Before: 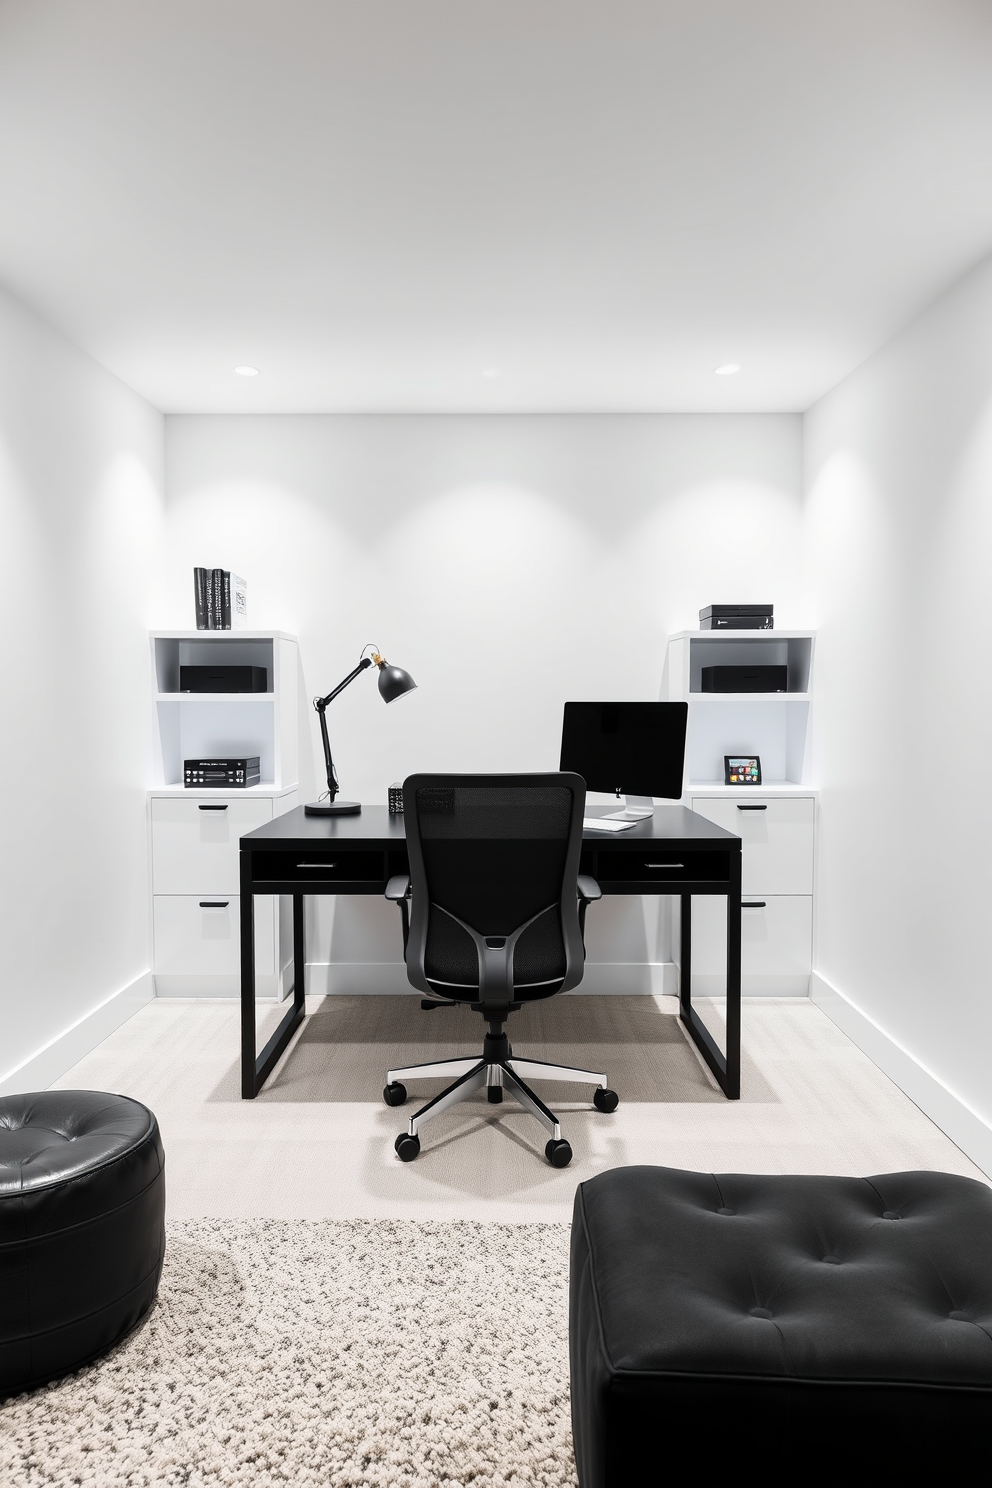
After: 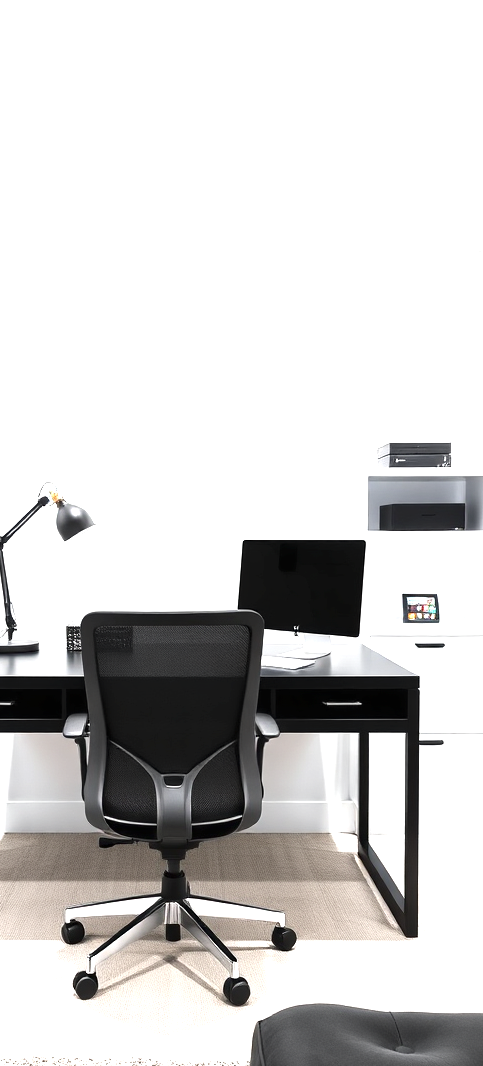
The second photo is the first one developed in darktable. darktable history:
exposure: black level correction 0, exposure 1.2 EV, compensate highlight preservation false
crop: left 32.548%, top 10.95%, right 18.676%, bottom 17.404%
